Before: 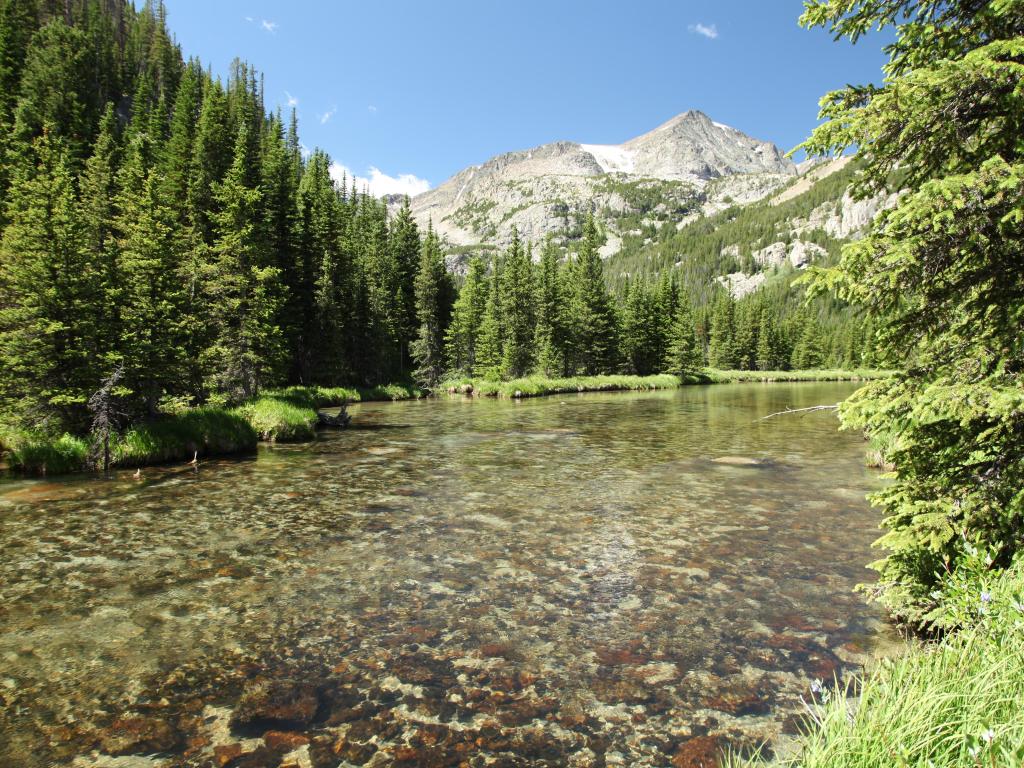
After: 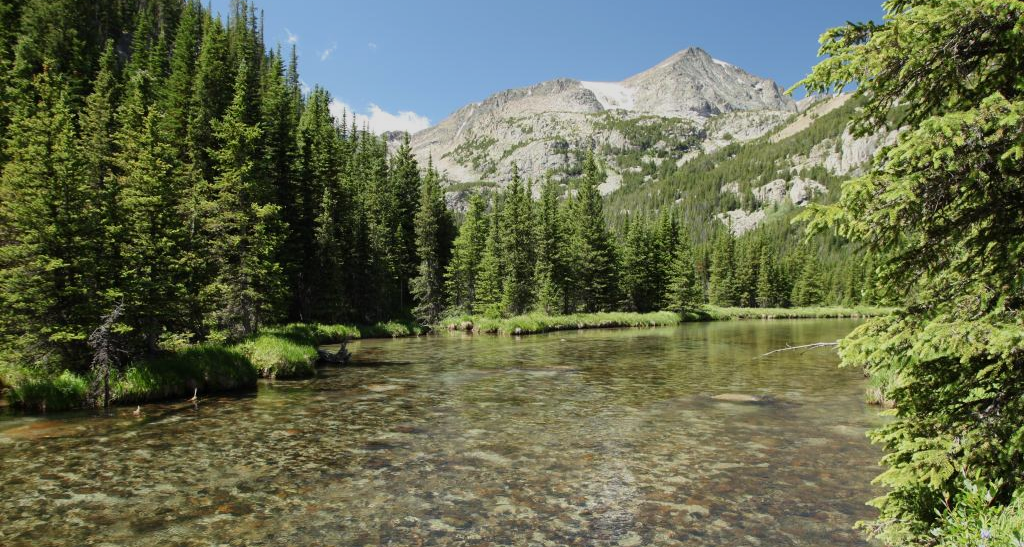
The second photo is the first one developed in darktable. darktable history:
exposure: exposure -0.46 EV, compensate highlight preservation false
crop and rotate: top 8.237%, bottom 20.416%
